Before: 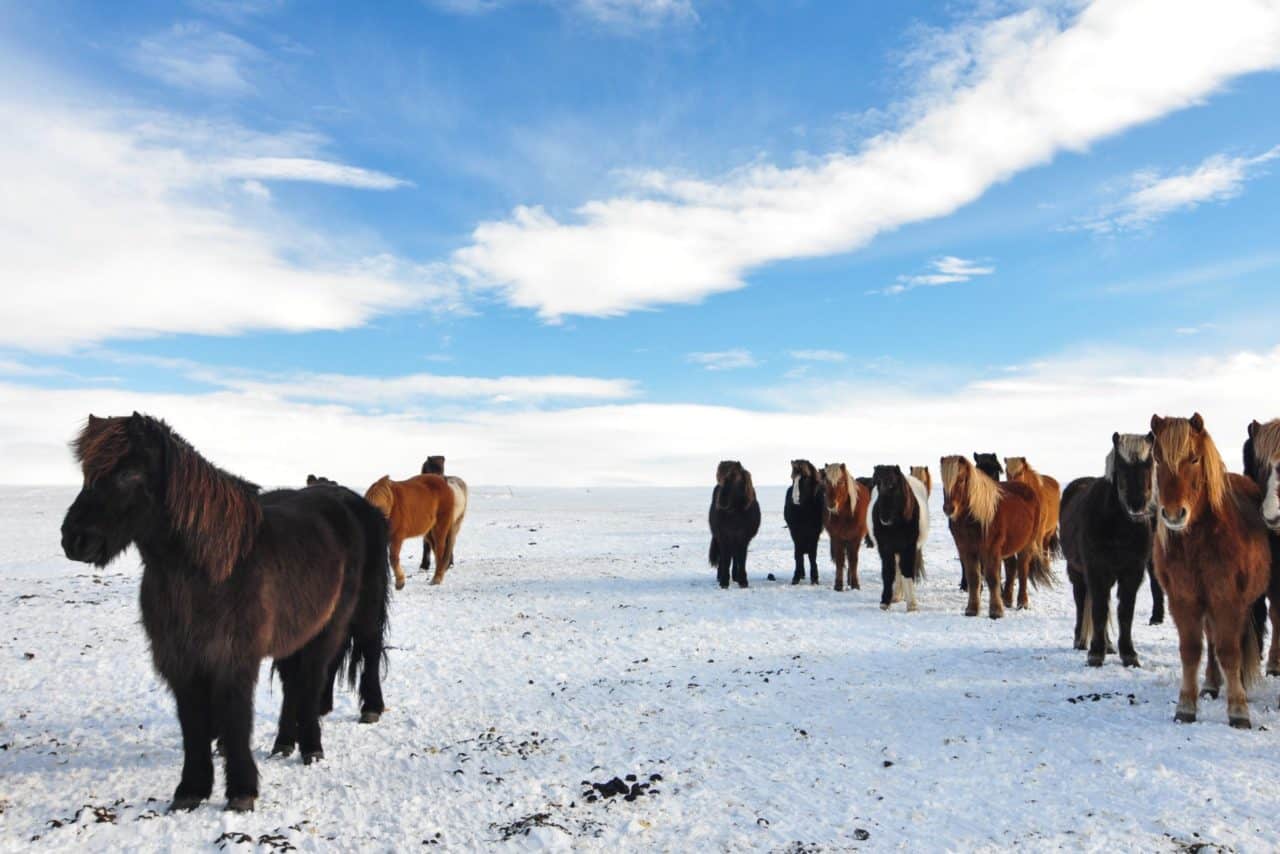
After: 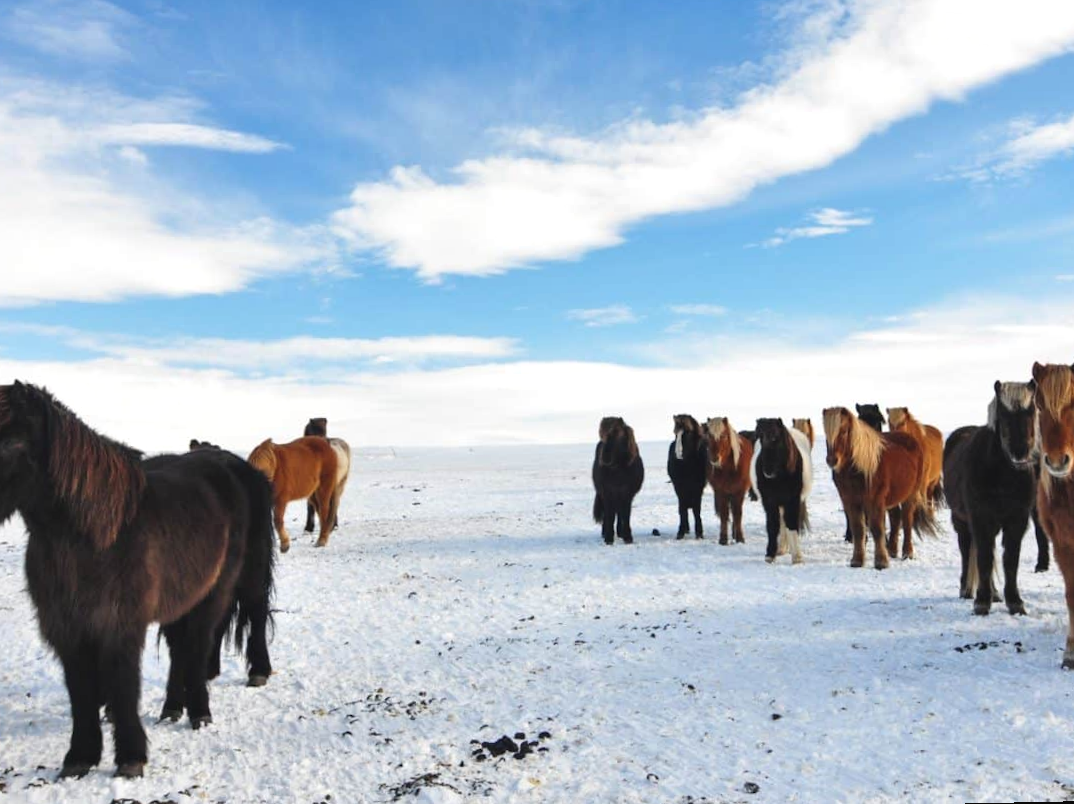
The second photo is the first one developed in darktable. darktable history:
rotate and perspective: rotation -1.17°, automatic cropping off
crop: left 9.807%, top 6.259%, right 7.334%, bottom 2.177%
exposure: black level correction -0.003, exposure 0.04 EV
